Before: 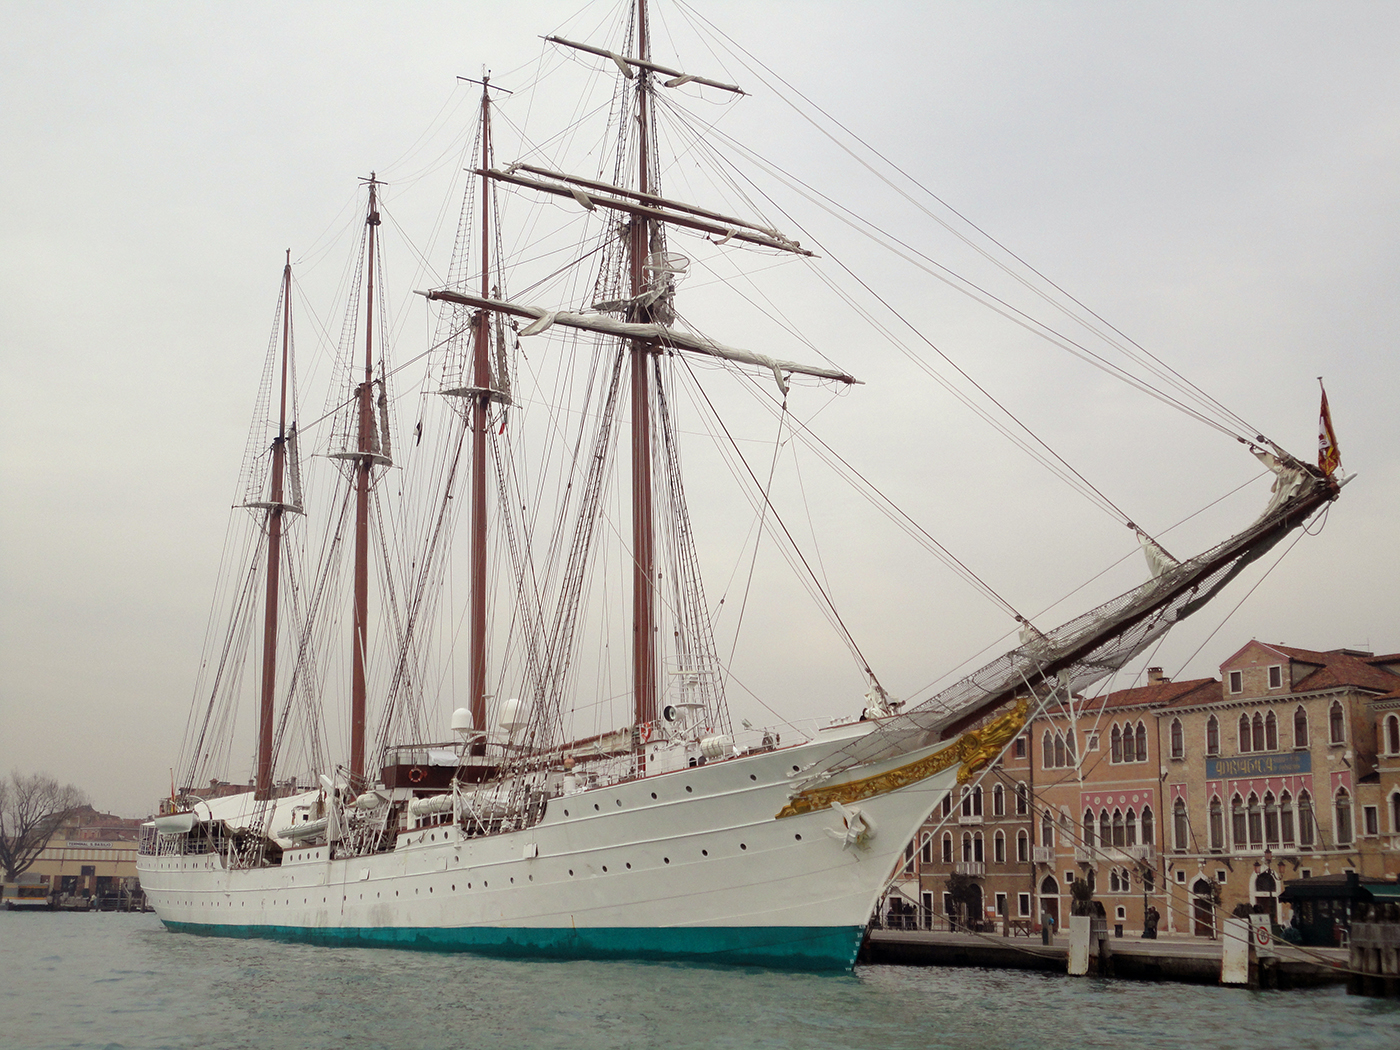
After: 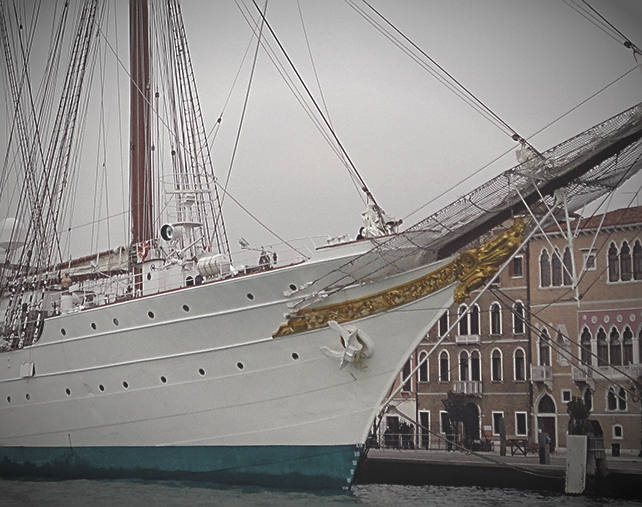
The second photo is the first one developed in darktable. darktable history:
color balance rgb: shadows lift › chroma 2%, shadows lift › hue 247.2°, power › chroma 0.3%, power › hue 25.2°, highlights gain › chroma 3%, highlights gain › hue 60°, global offset › luminance 2%, perceptual saturation grading › global saturation 20%, perceptual saturation grading › highlights -20%, perceptual saturation grading › shadows 30%
crop: left 35.976%, top 45.819%, right 18.162%, bottom 5.807%
white balance: red 0.924, blue 1.095
sharpen: amount 0.575
vignetting: fall-off start 67.5%, fall-off radius 67.23%, brightness -0.813, automatic ratio true
contrast brightness saturation: contrast -0.05, saturation -0.41
